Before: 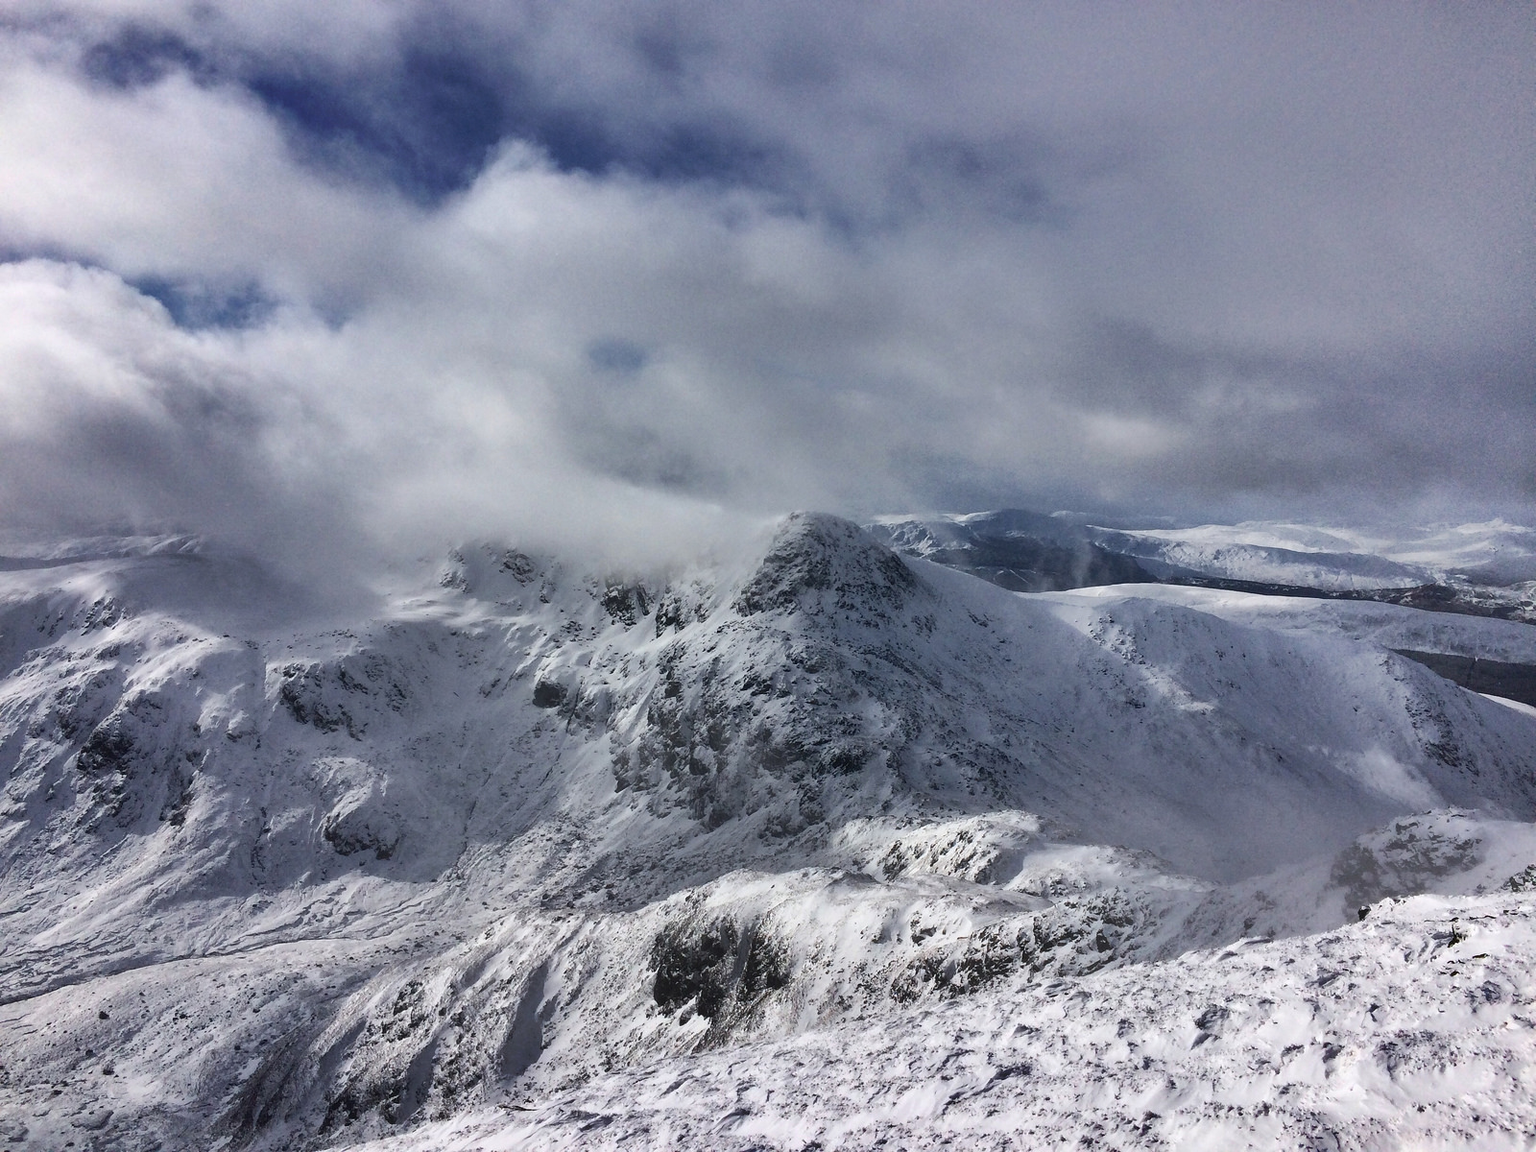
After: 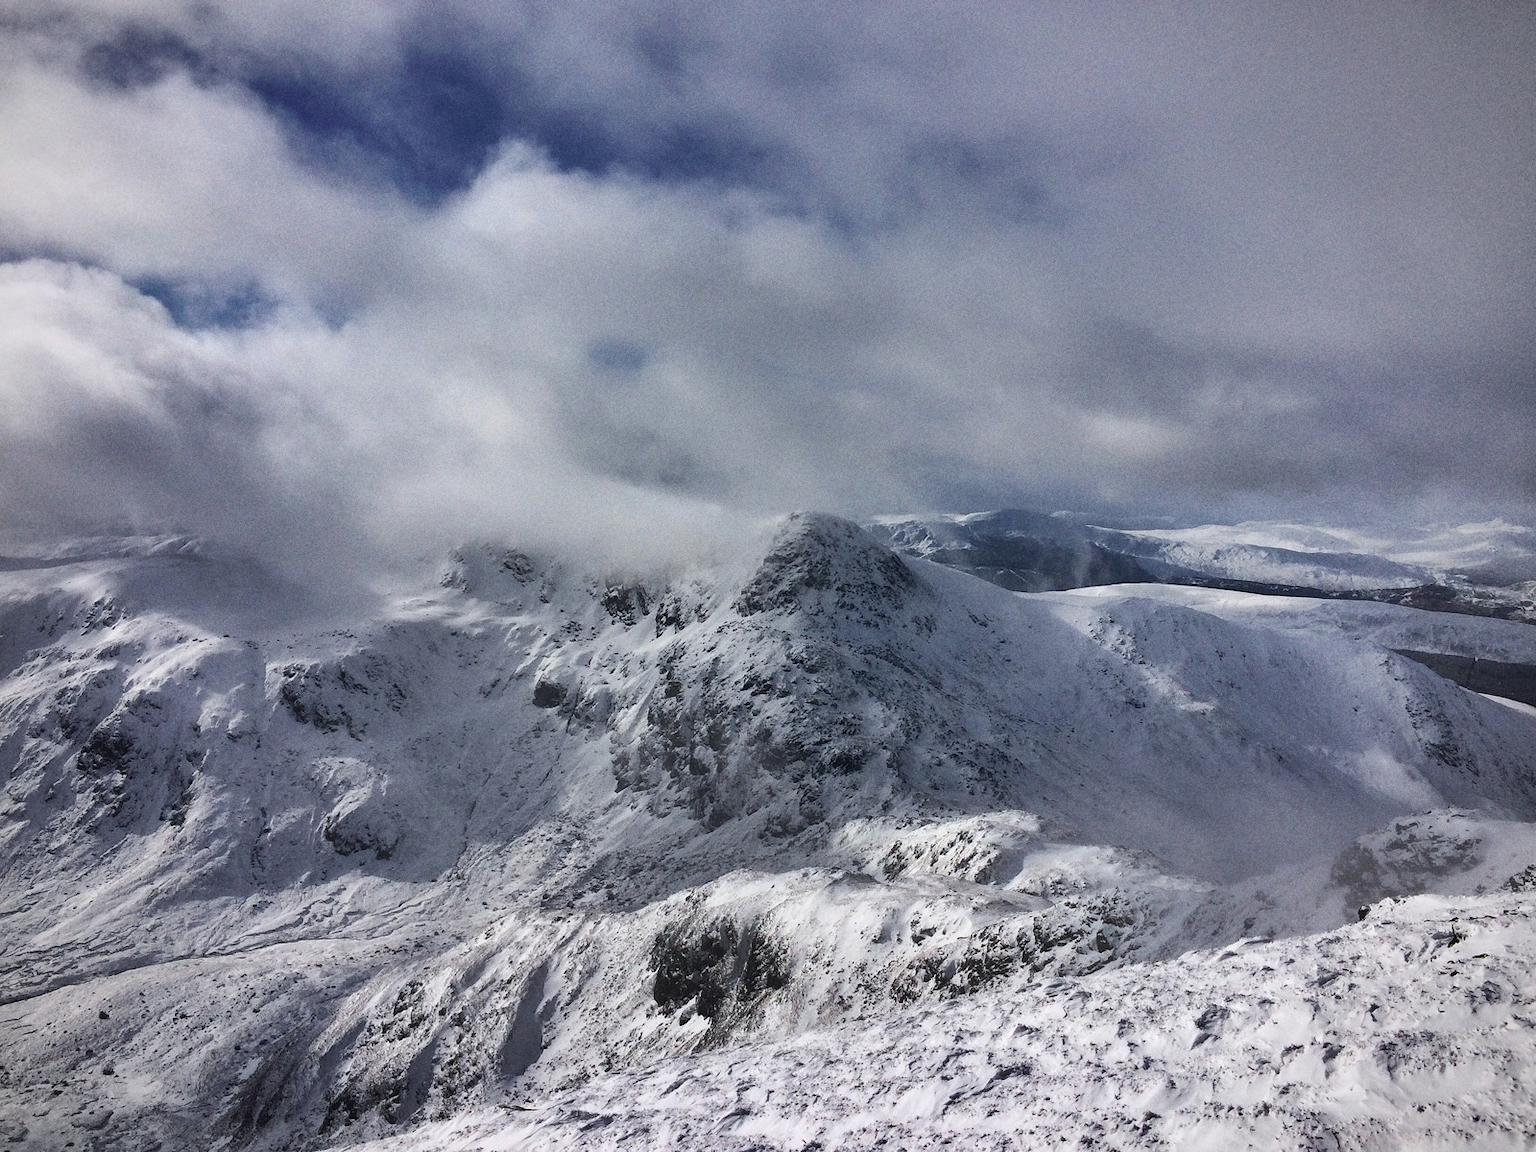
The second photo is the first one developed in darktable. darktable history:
vignetting: fall-off radius 60.92%
grain: coarseness 0.09 ISO
